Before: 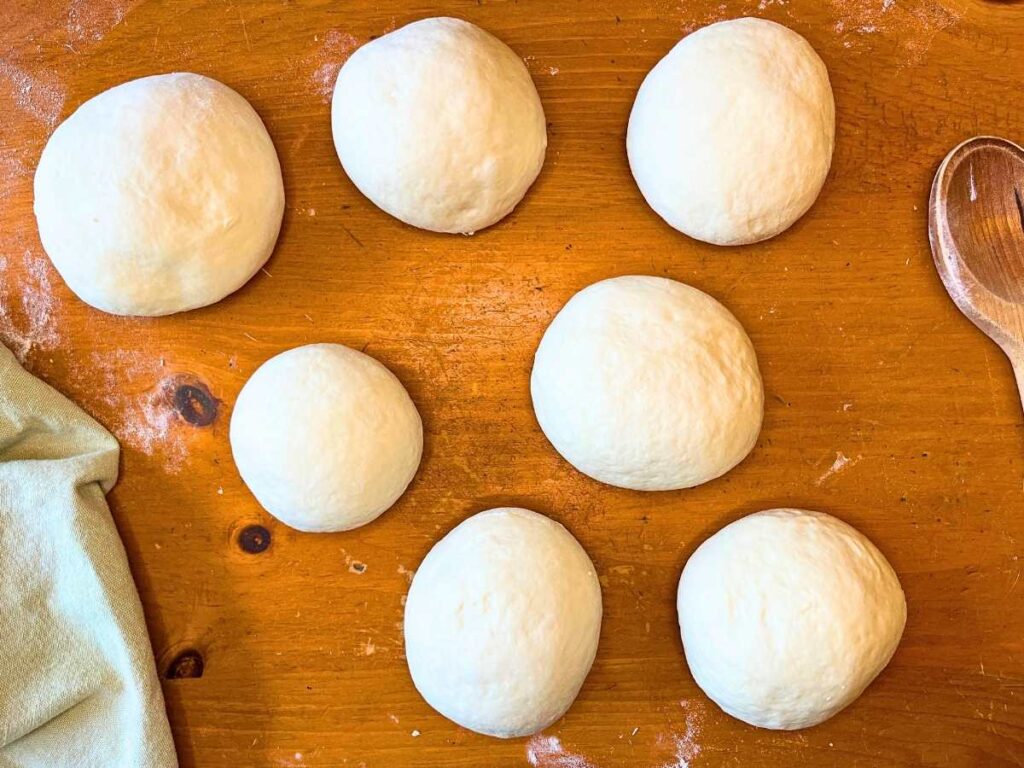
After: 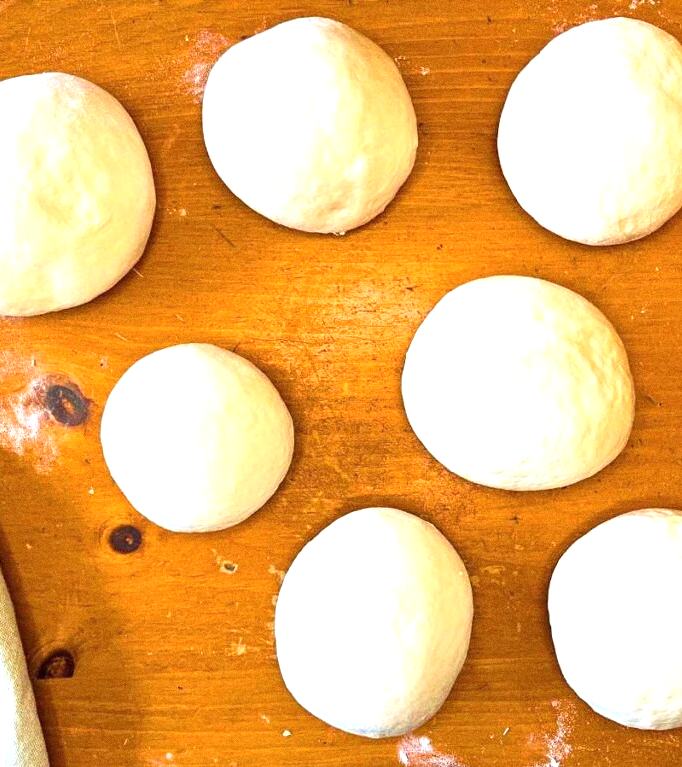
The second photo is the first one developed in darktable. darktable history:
exposure: black level correction 0, exposure 0.7 EV, compensate exposure bias true, compensate highlight preservation false
grain: coarseness 0.47 ISO
crop and rotate: left 12.673%, right 20.66%
rgb curve: curves: ch2 [(0, 0) (0.567, 0.512) (1, 1)], mode RGB, independent channels
color balance rgb: on, module defaults
white balance: emerald 1
tone equalizer: on, module defaults
